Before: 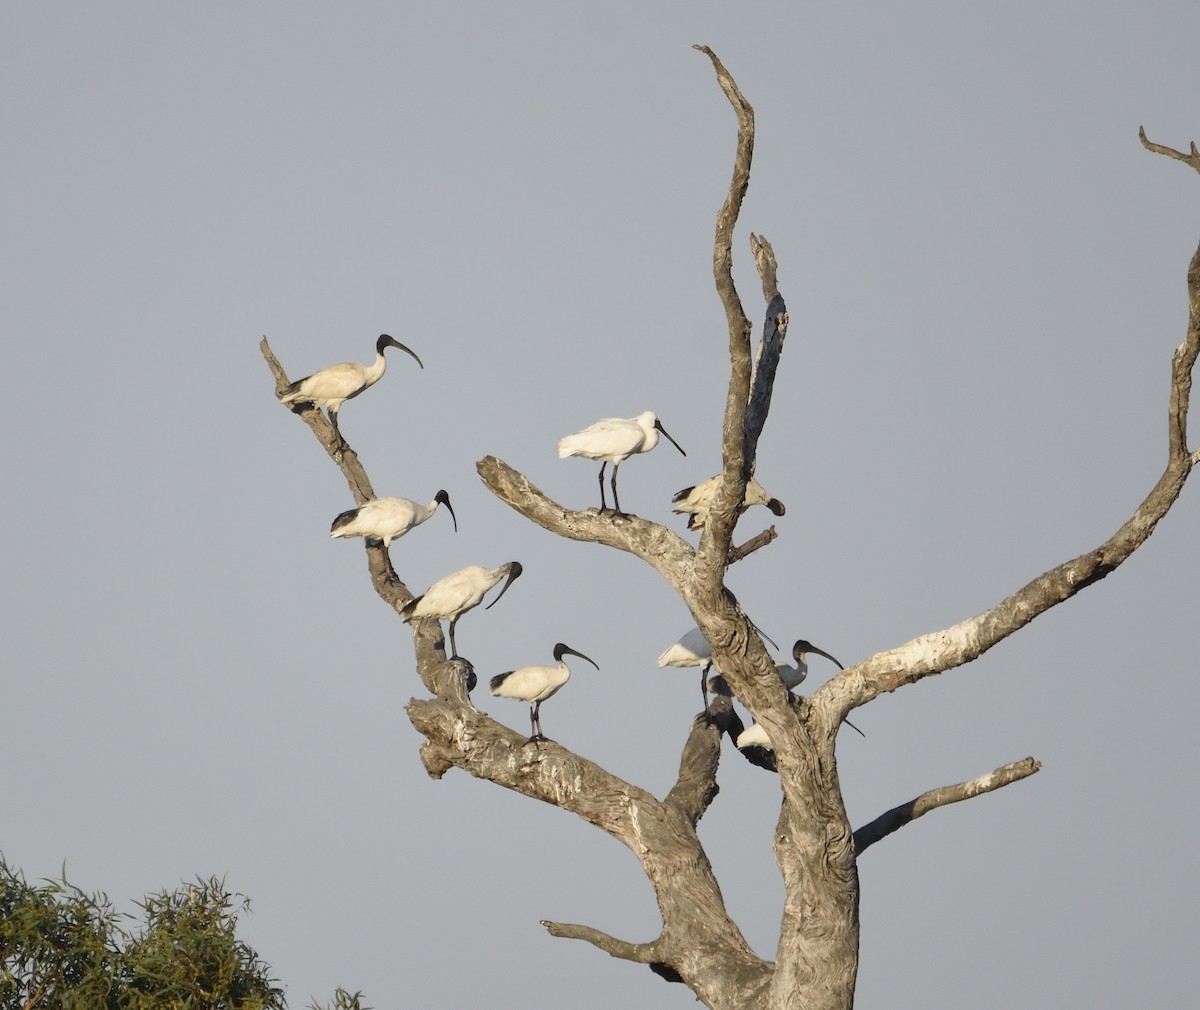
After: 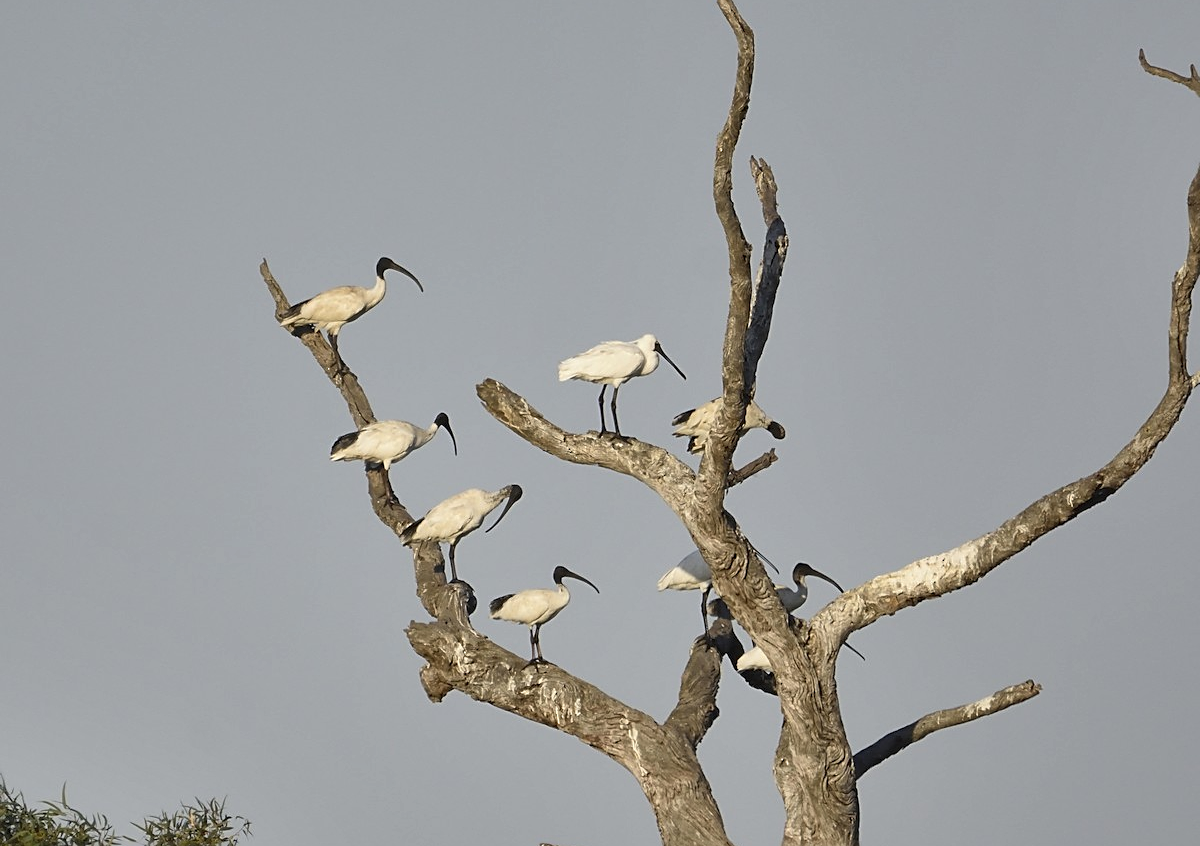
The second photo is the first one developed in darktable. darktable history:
sharpen: on, module defaults
shadows and highlights: shadows 60, soften with gaussian
crop: top 7.625%, bottom 8.027%
bloom: size 3%, threshold 100%, strength 0%
